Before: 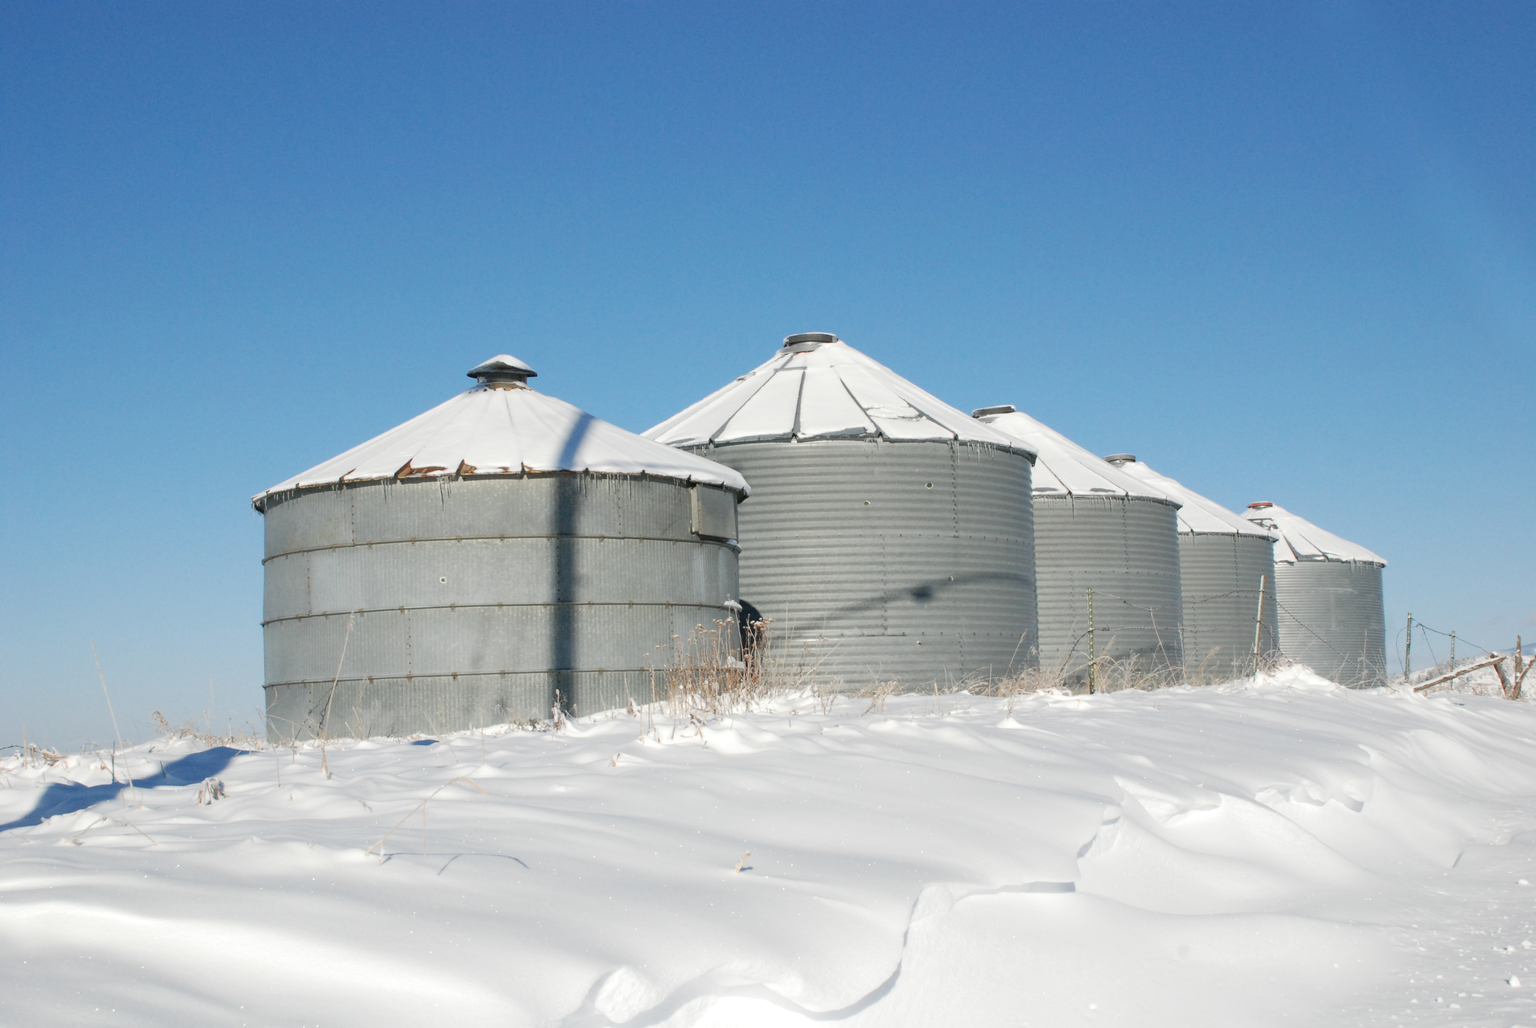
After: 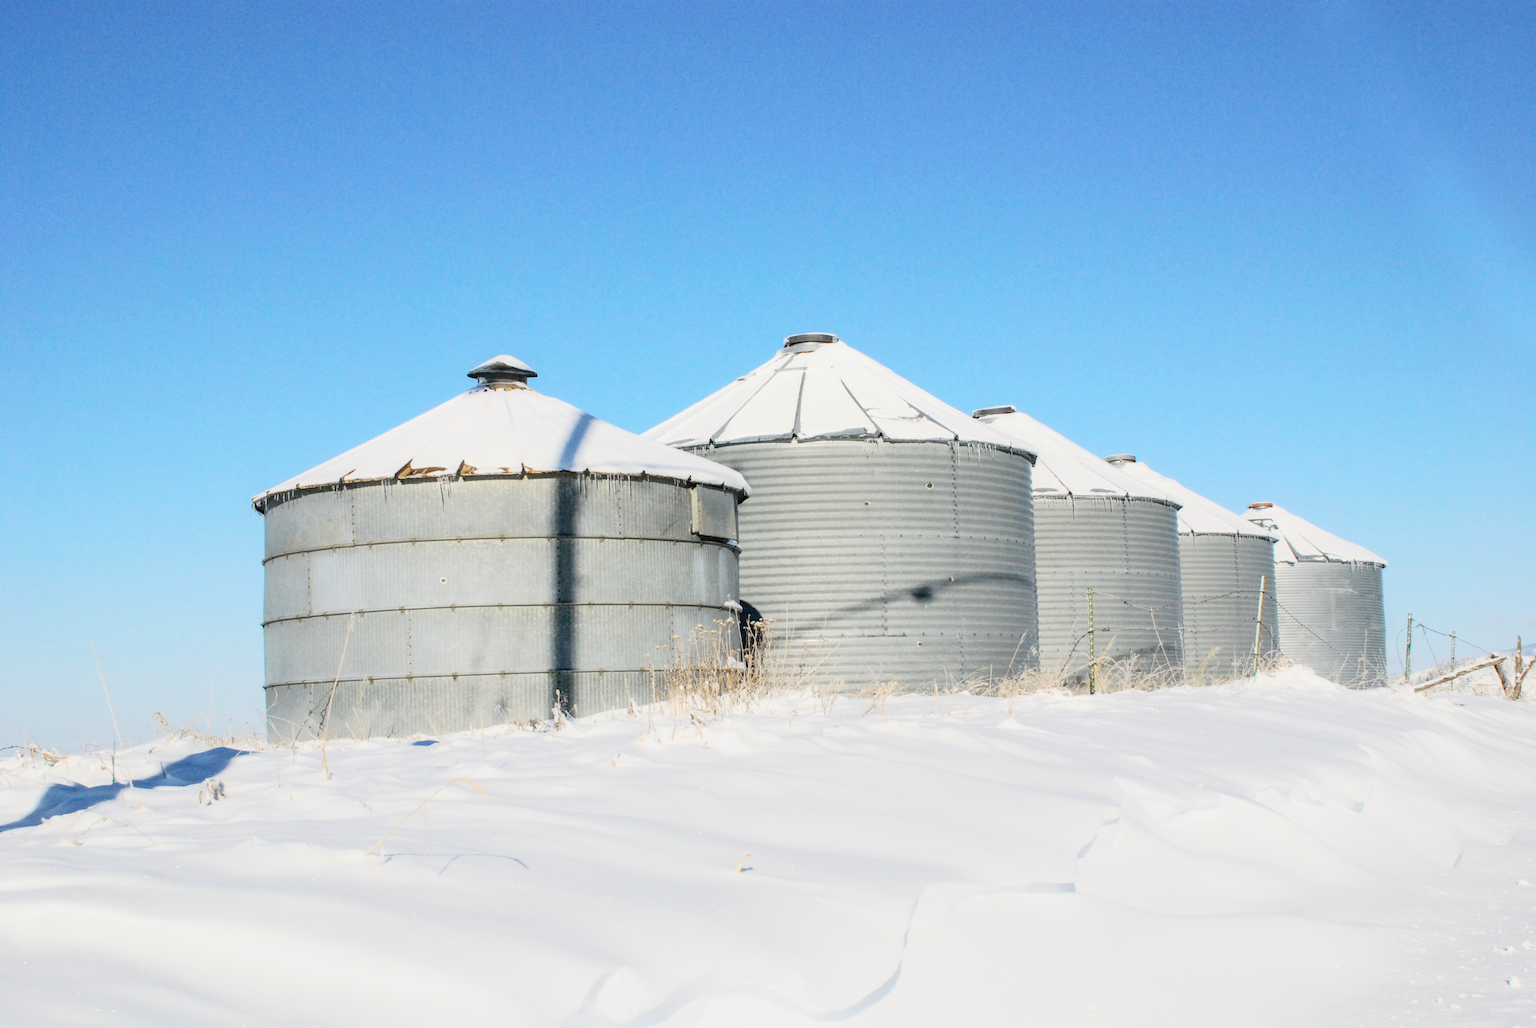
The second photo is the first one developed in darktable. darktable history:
local contrast: detail 130%
tone curve: curves: ch0 [(0, 0.021) (0.104, 0.093) (0.236, 0.234) (0.456, 0.566) (0.647, 0.78) (0.864, 0.9) (1, 0.932)]; ch1 [(0, 0) (0.353, 0.344) (0.43, 0.401) (0.479, 0.476) (0.502, 0.504) (0.544, 0.534) (0.566, 0.566) (0.612, 0.621) (0.657, 0.679) (1, 1)]; ch2 [(0, 0) (0.34, 0.314) (0.434, 0.43) (0.5, 0.498) (0.528, 0.536) (0.56, 0.576) (0.595, 0.638) (0.644, 0.729) (1, 1)], color space Lab, independent channels, preserve colors none
